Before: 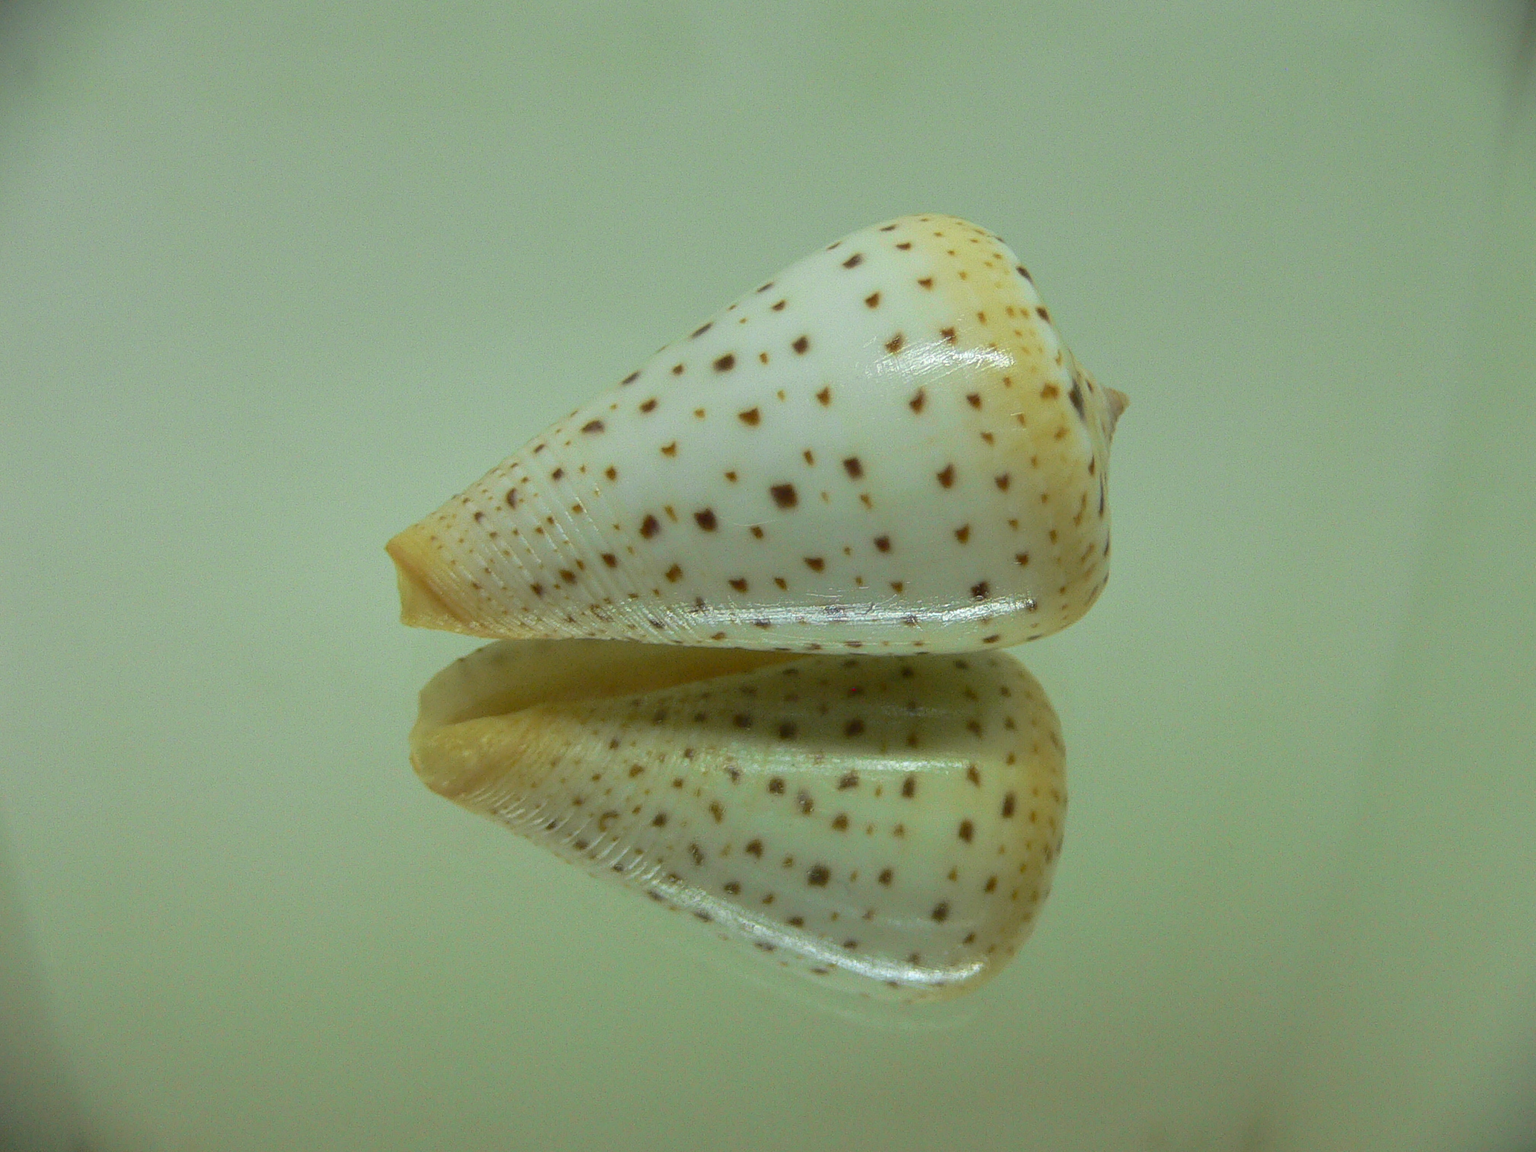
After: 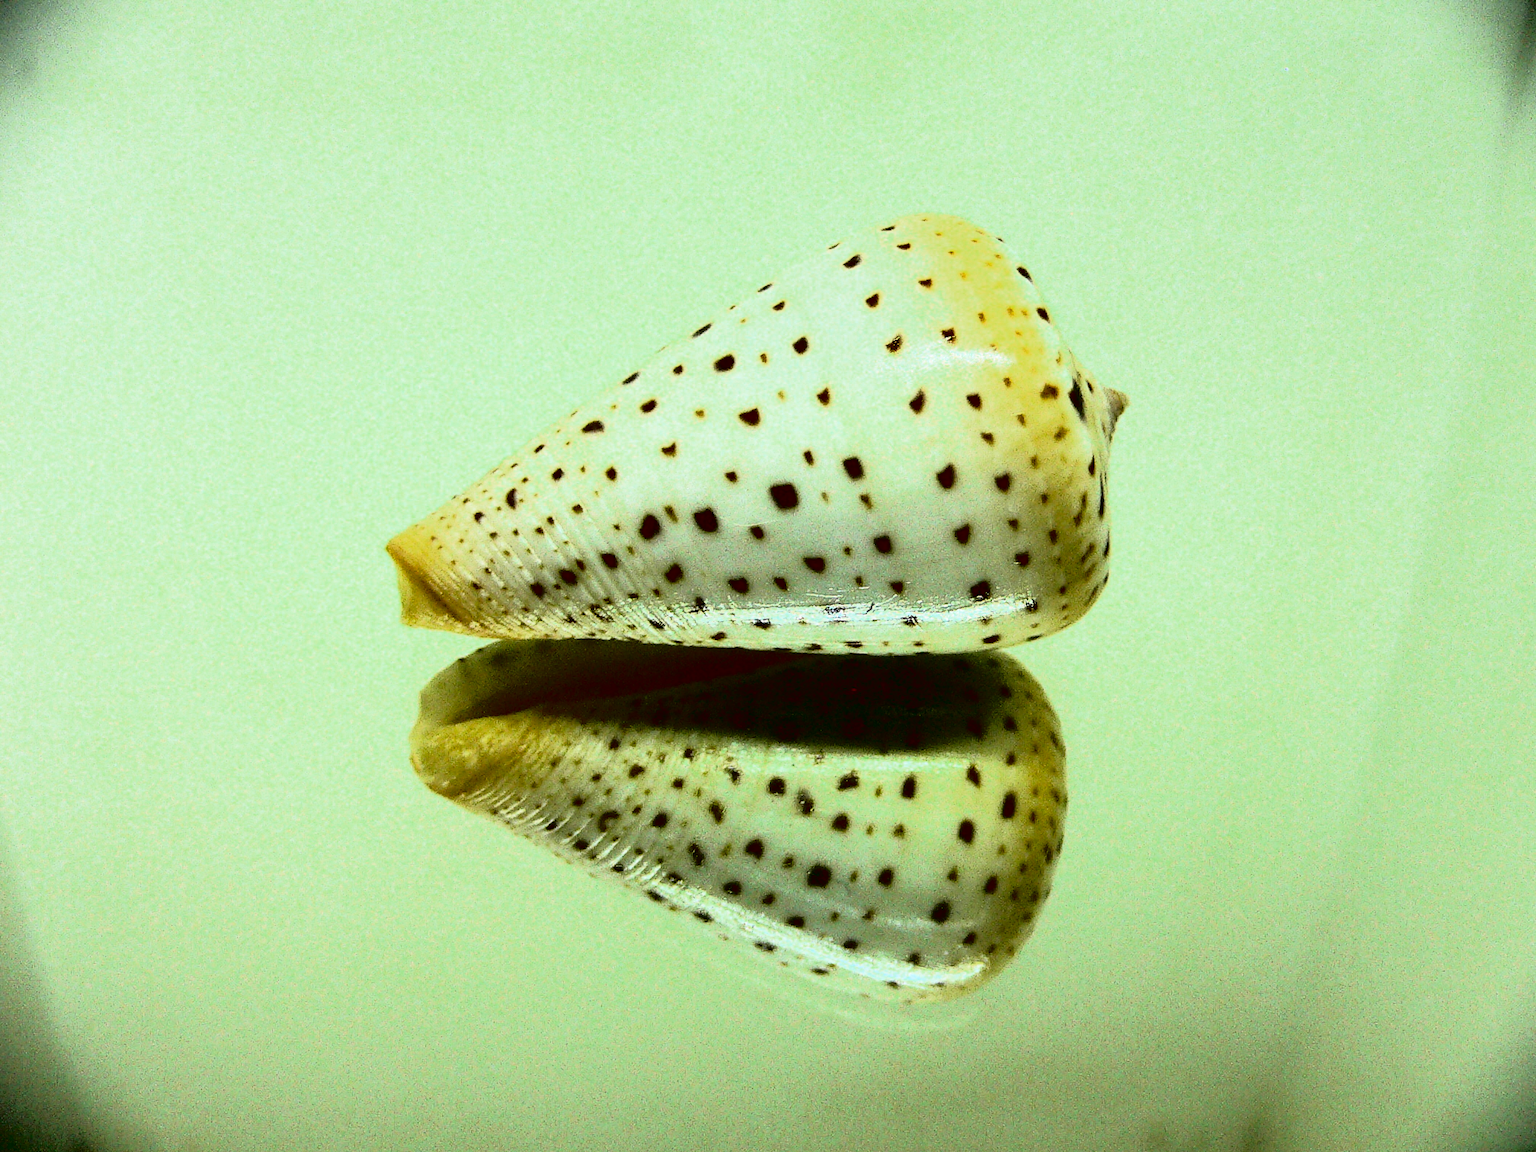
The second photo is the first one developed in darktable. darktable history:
tone curve: curves: ch0 [(0, 0) (0.003, 0.005) (0.011, 0.005) (0.025, 0.006) (0.044, 0.008) (0.069, 0.01) (0.1, 0.012) (0.136, 0.015) (0.177, 0.019) (0.224, 0.017) (0.277, 0.015) (0.335, 0.018) (0.399, 0.043) (0.468, 0.118) (0.543, 0.349) (0.623, 0.591) (0.709, 0.88) (0.801, 0.983) (0.898, 0.973) (1, 1)], color space Lab, independent channels, preserve colors none
color zones: curves: ch0 [(0, 0.425) (0.143, 0.422) (0.286, 0.42) (0.429, 0.419) (0.571, 0.419) (0.714, 0.42) (0.857, 0.422) (1, 0.425)]; ch1 [(0, 0.666) (0.143, 0.669) (0.286, 0.671) (0.429, 0.67) (0.571, 0.67) (0.714, 0.67) (0.857, 0.67) (1, 0.666)]
contrast brightness saturation: contrast 0.202, brightness 0.164, saturation 0.216
